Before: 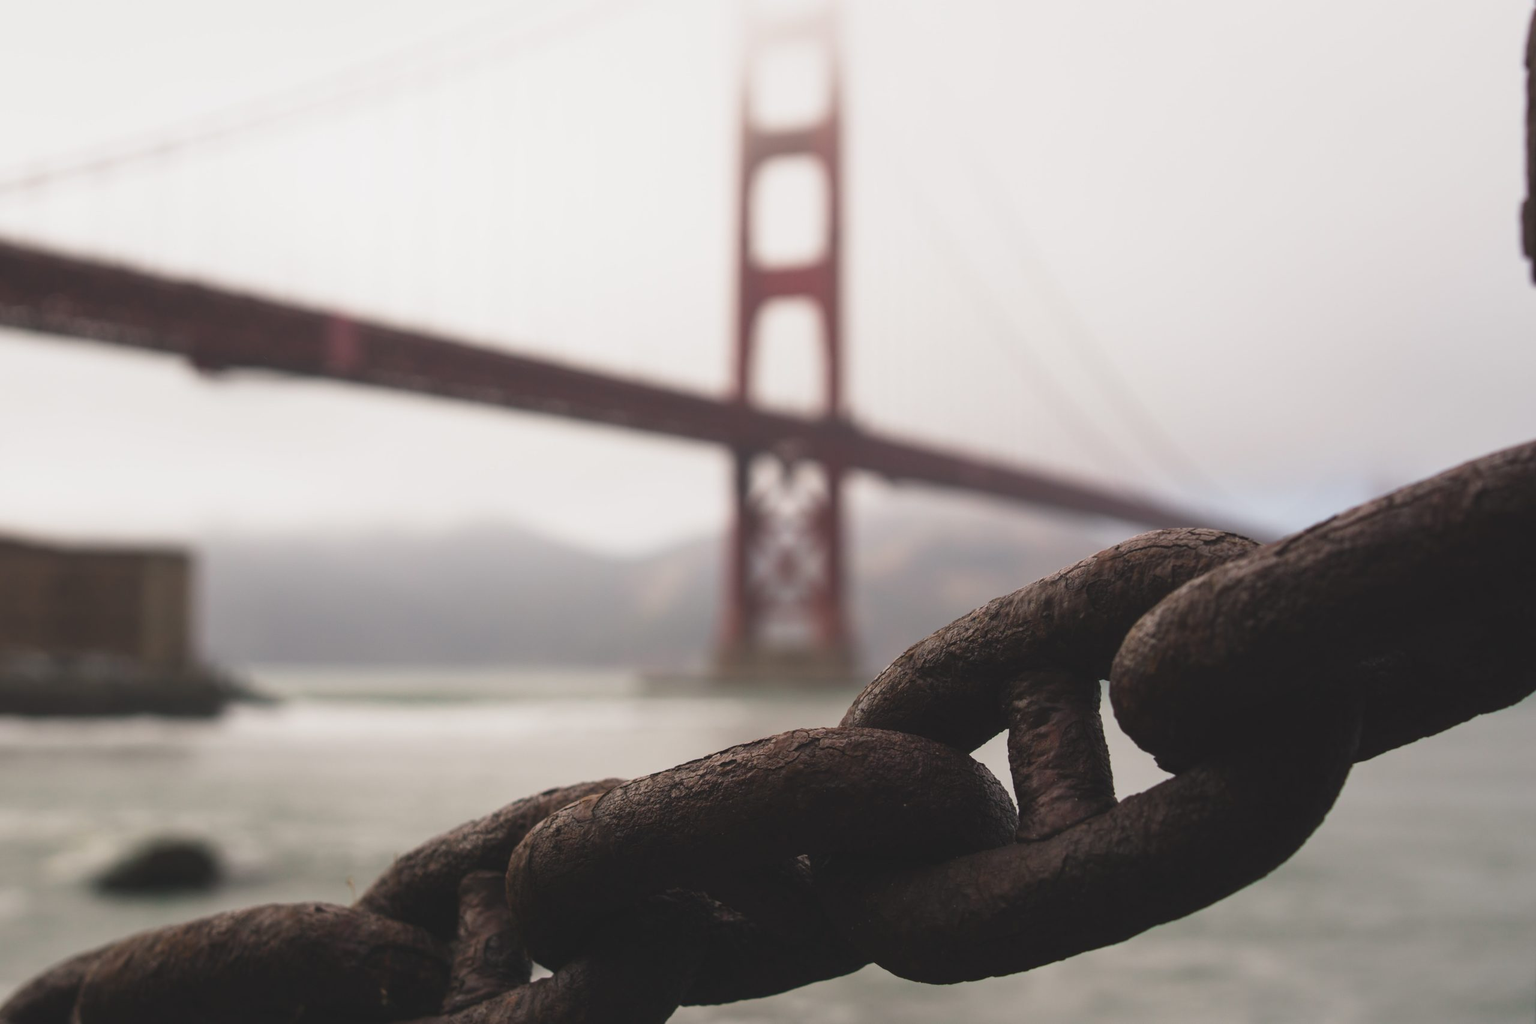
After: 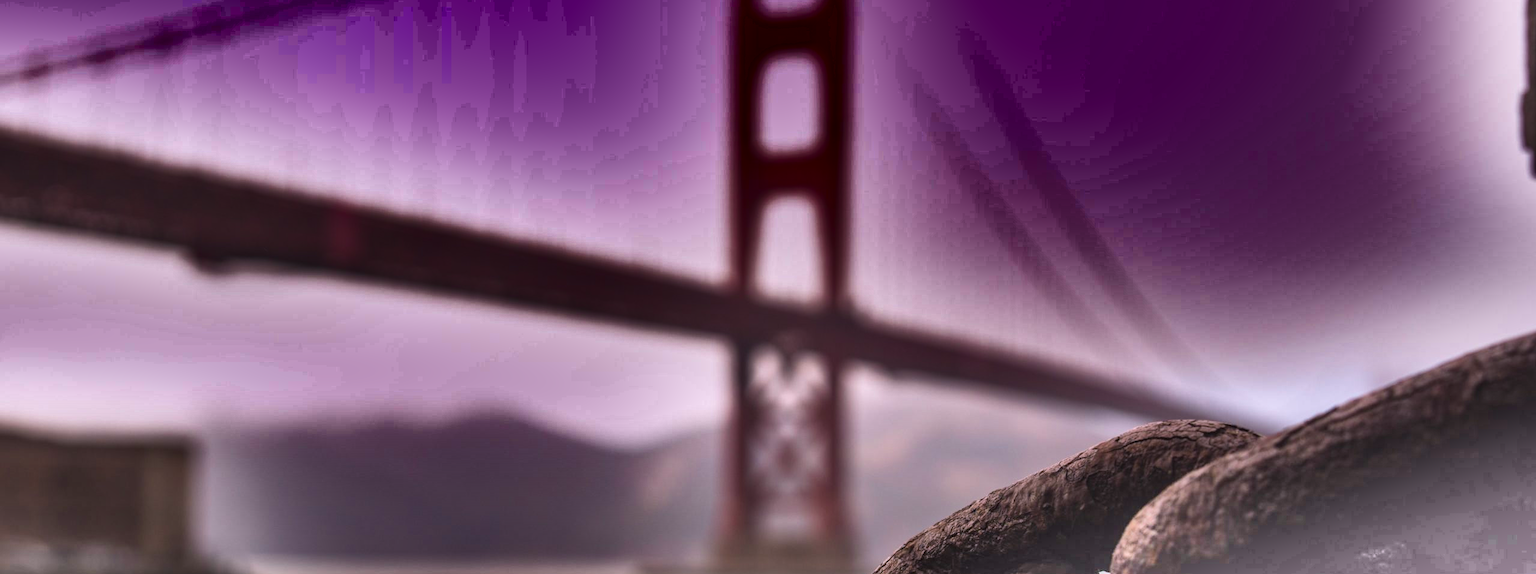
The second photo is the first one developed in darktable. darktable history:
crop and rotate: top 10.605%, bottom 33.274%
local contrast: detail 150%
velvia: on, module defaults
white balance: red 1.05, blue 1.072
shadows and highlights: radius 123.98, shadows 100, white point adjustment -3, highlights -100, highlights color adjustment 89.84%, soften with gaussian
